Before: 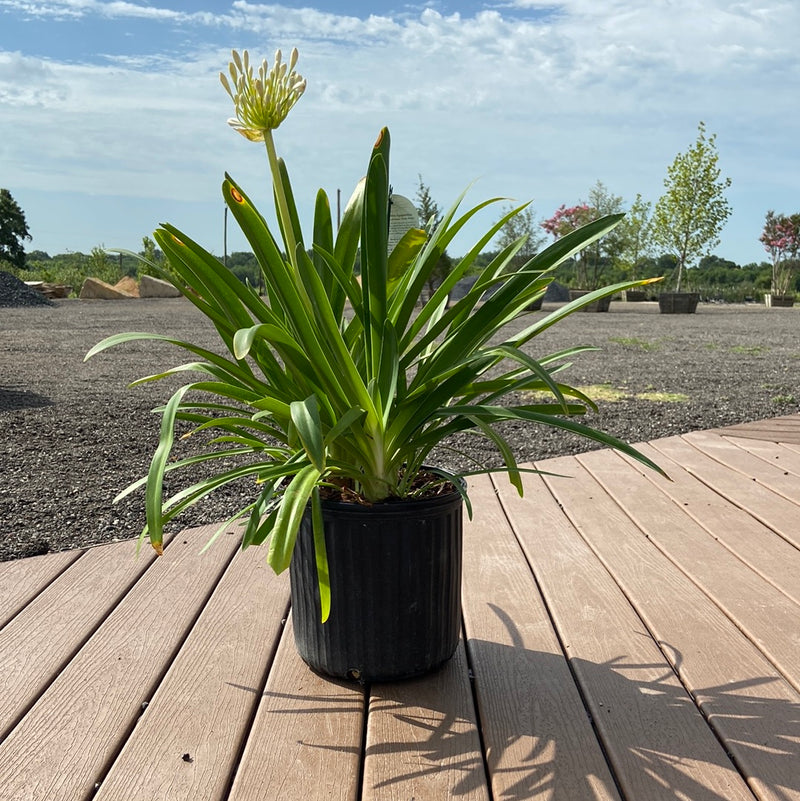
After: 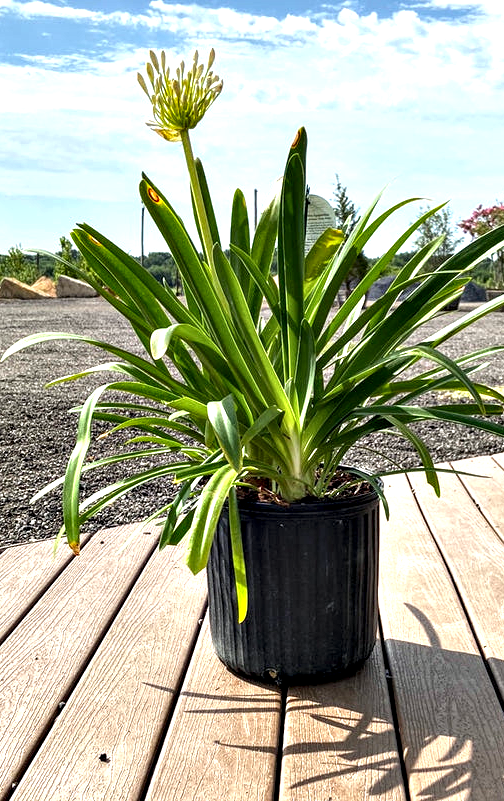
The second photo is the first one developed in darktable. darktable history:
exposure: exposure 0.725 EV, compensate highlight preservation false
crop: left 10.44%, right 26.523%
local contrast: on, module defaults
contrast equalizer: octaves 7, y [[0.6 ×6], [0.55 ×6], [0 ×6], [0 ×6], [0 ×6]]
